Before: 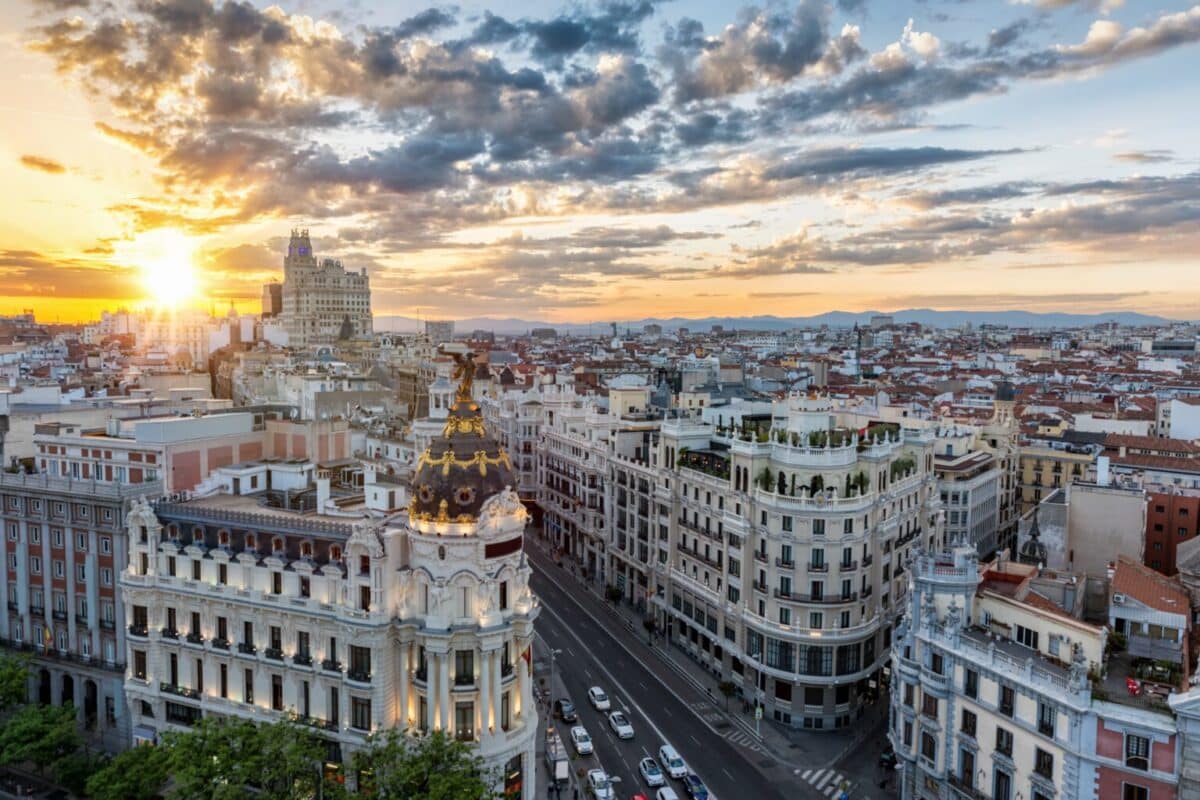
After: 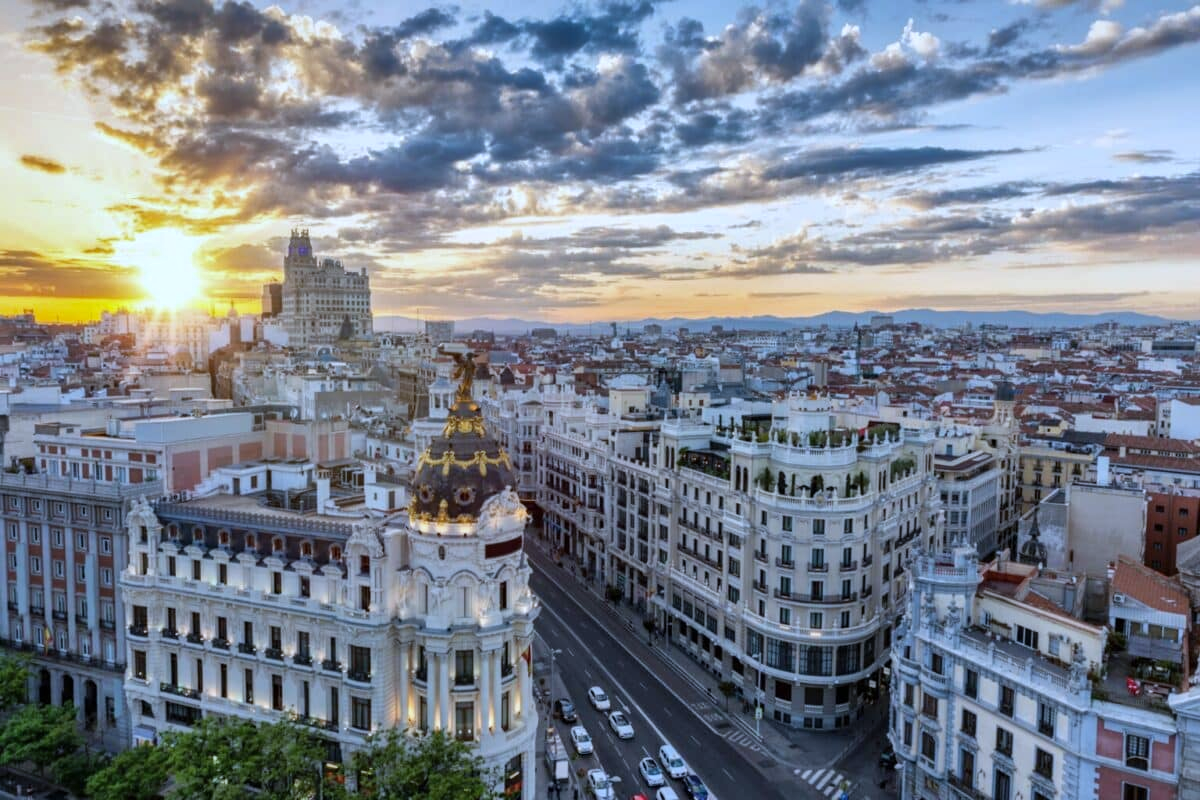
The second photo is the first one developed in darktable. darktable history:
white balance: red 0.926, green 1.003, blue 1.133
shadows and highlights: low approximation 0.01, soften with gaussian
